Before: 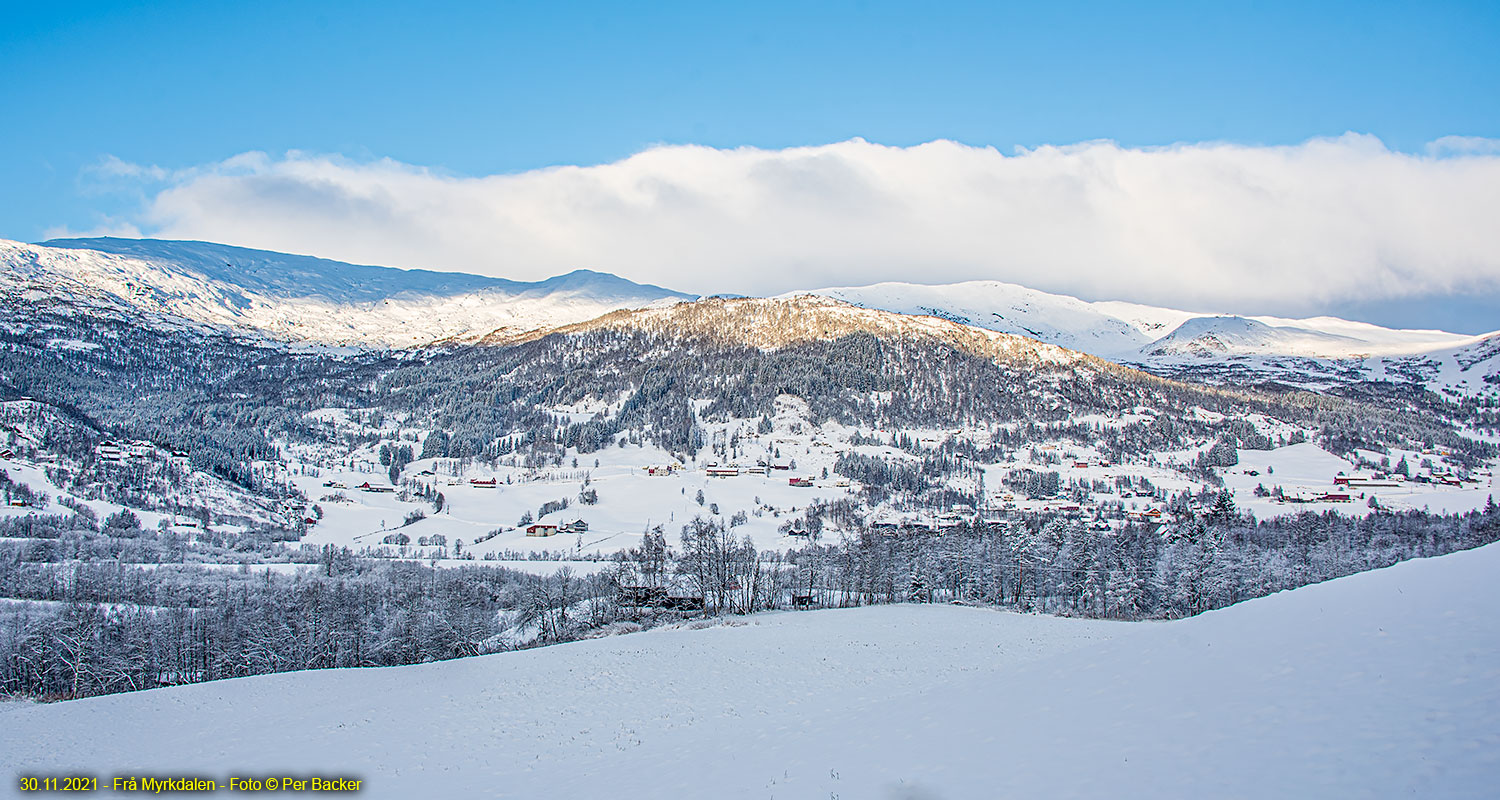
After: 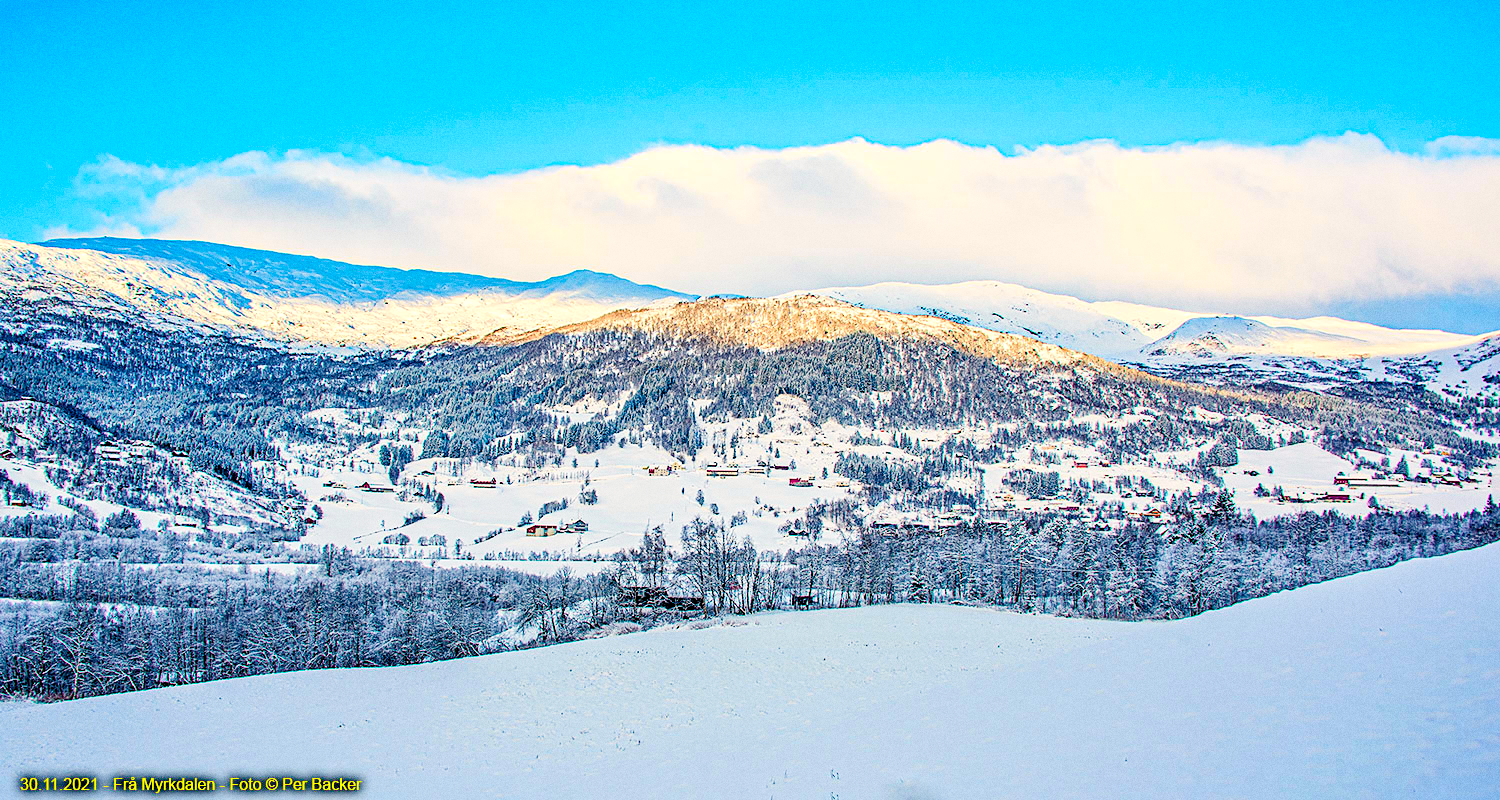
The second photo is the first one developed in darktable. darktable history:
haze removal: compatibility mode true, adaptive false
color balance rgb: shadows lift › chroma 3%, shadows lift › hue 240.84°, highlights gain › chroma 3%, highlights gain › hue 73.2°, global offset › luminance -0.5%, perceptual saturation grading › global saturation 20%, perceptual saturation grading › highlights -25%, perceptual saturation grading › shadows 50%, global vibrance 25.26%
tone curve: curves: ch0 [(0, 0) (0.051, 0.03) (0.096, 0.071) (0.251, 0.234) (0.461, 0.515) (0.605, 0.692) (0.761, 0.824) (0.881, 0.907) (1, 0.984)]; ch1 [(0, 0) (0.1, 0.038) (0.318, 0.243) (0.399, 0.351) (0.478, 0.469) (0.499, 0.499) (0.534, 0.541) (0.567, 0.592) (0.601, 0.629) (0.666, 0.7) (1, 1)]; ch2 [(0, 0) (0.453, 0.45) (0.479, 0.483) (0.504, 0.499) (0.52, 0.519) (0.541, 0.559) (0.601, 0.622) (0.824, 0.815) (1, 1)], color space Lab, independent channels, preserve colors none
exposure: black level correction 0.001, compensate highlight preservation false
levels: levels [0, 0.476, 0.951]
grain: coarseness 0.47 ISO
